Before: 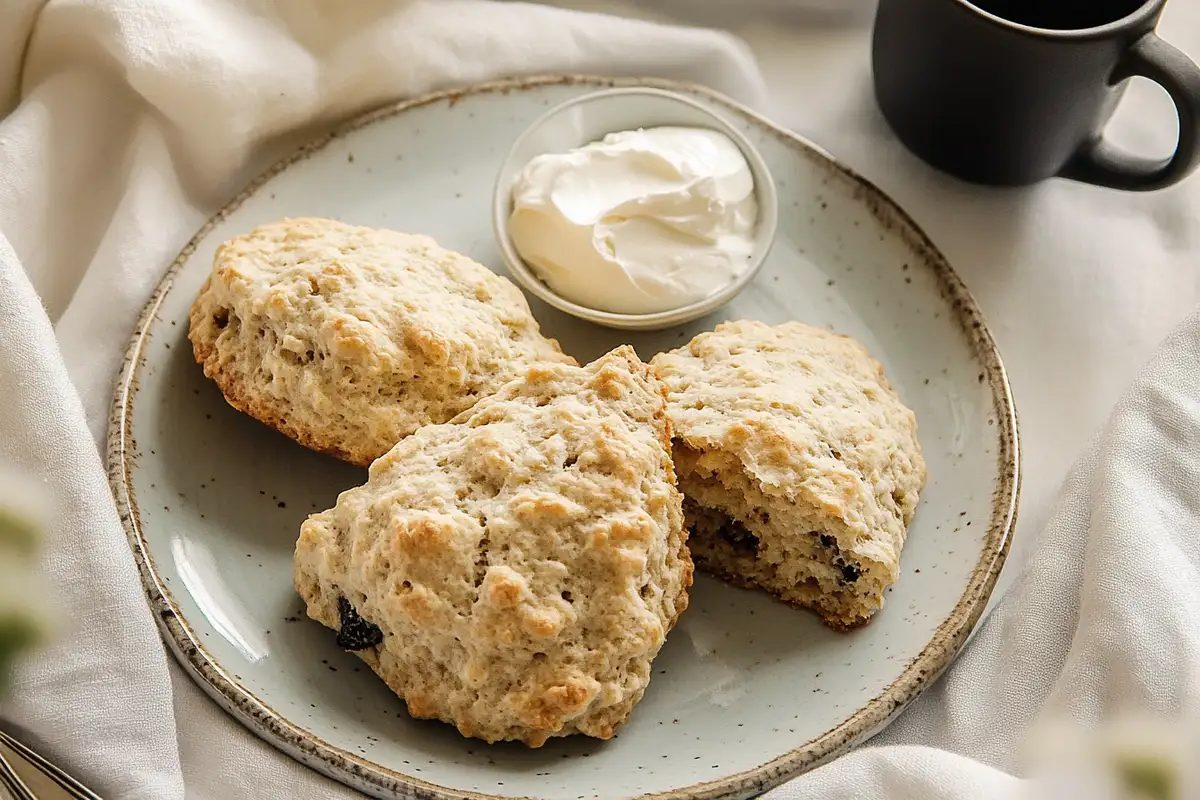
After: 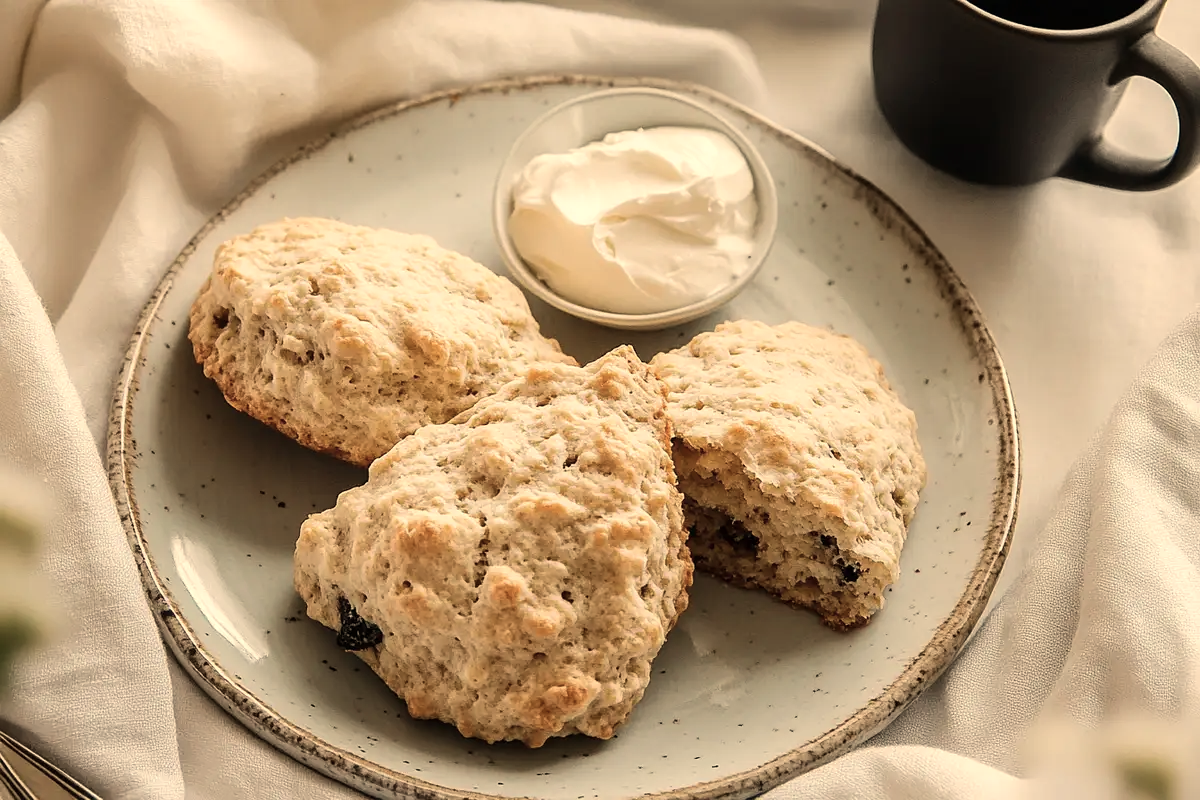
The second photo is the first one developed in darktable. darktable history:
contrast brightness saturation: contrast 0.06, brightness -0.01, saturation -0.23
white balance: red 1.123, blue 0.83
